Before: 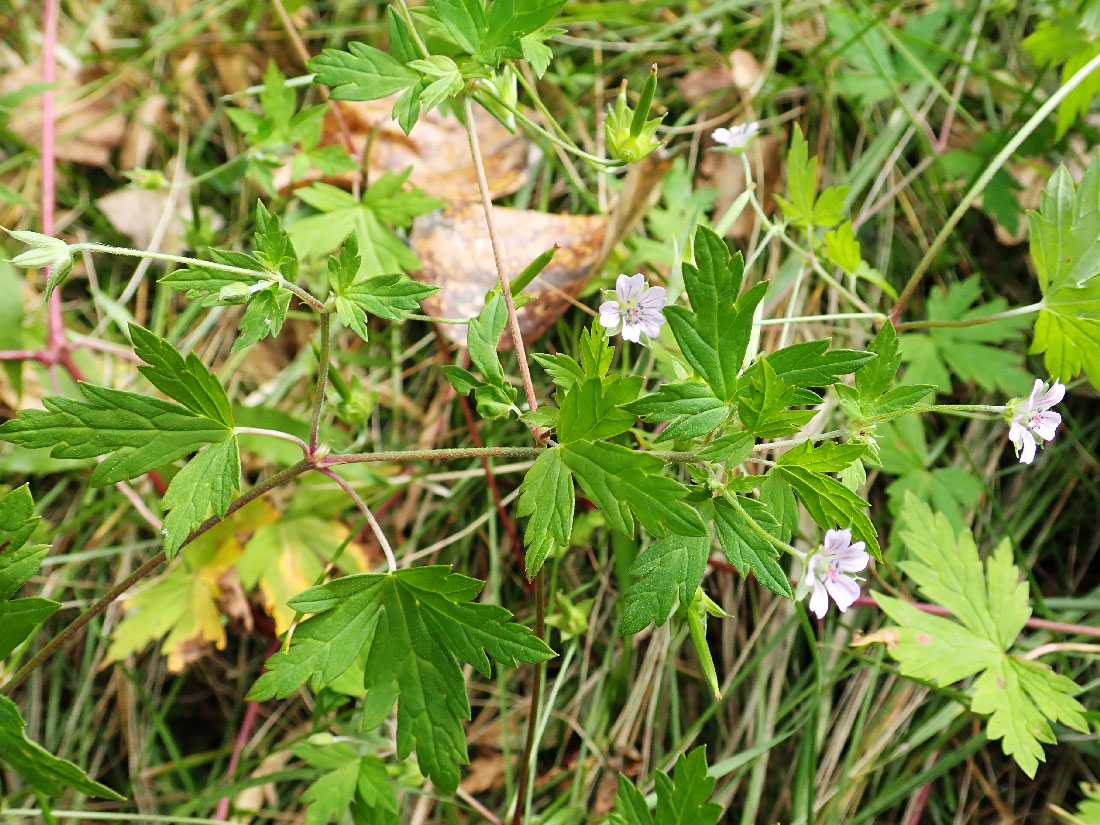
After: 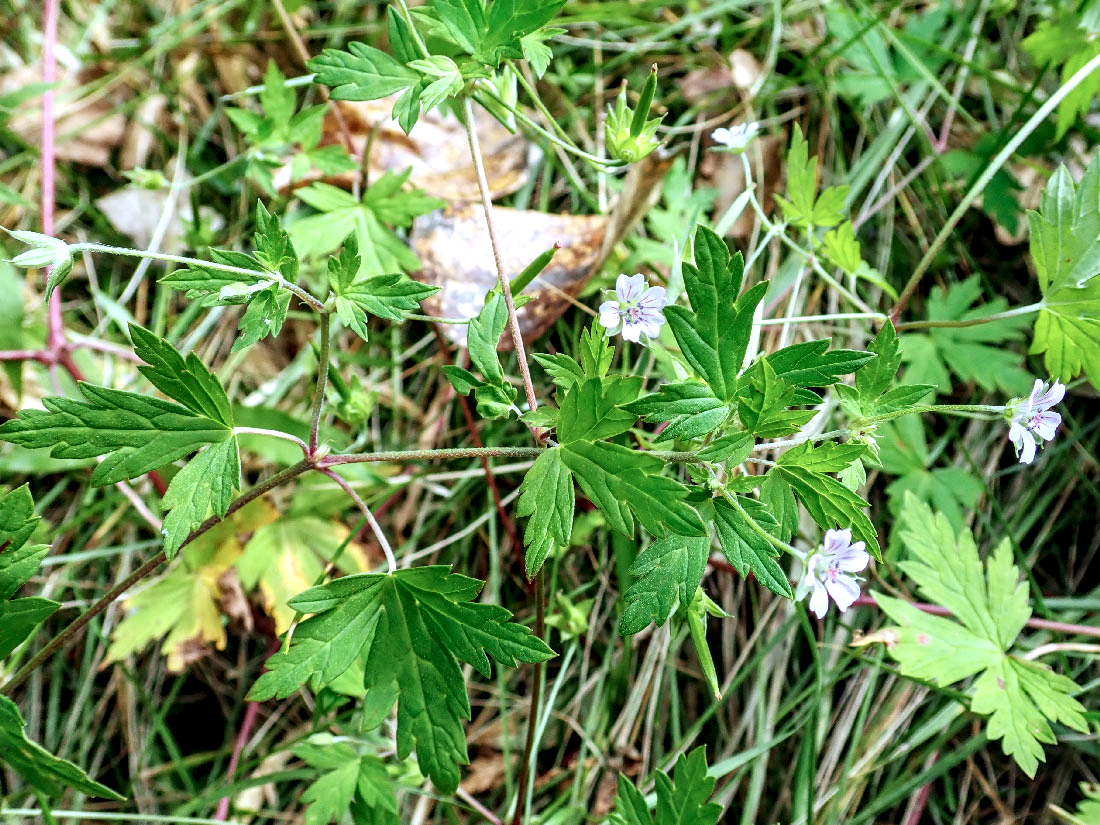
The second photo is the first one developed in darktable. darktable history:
local contrast: detail 160%
color calibration: x 0.38, y 0.391, temperature 4086.74 K
